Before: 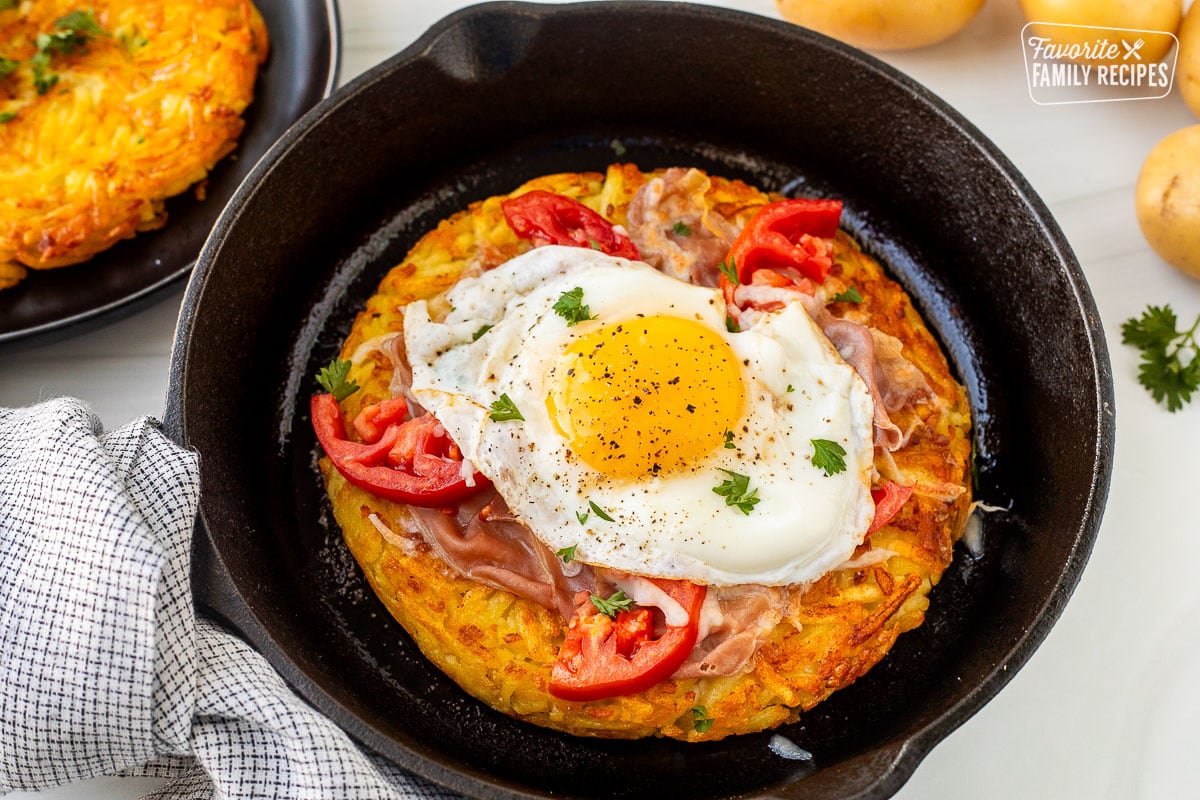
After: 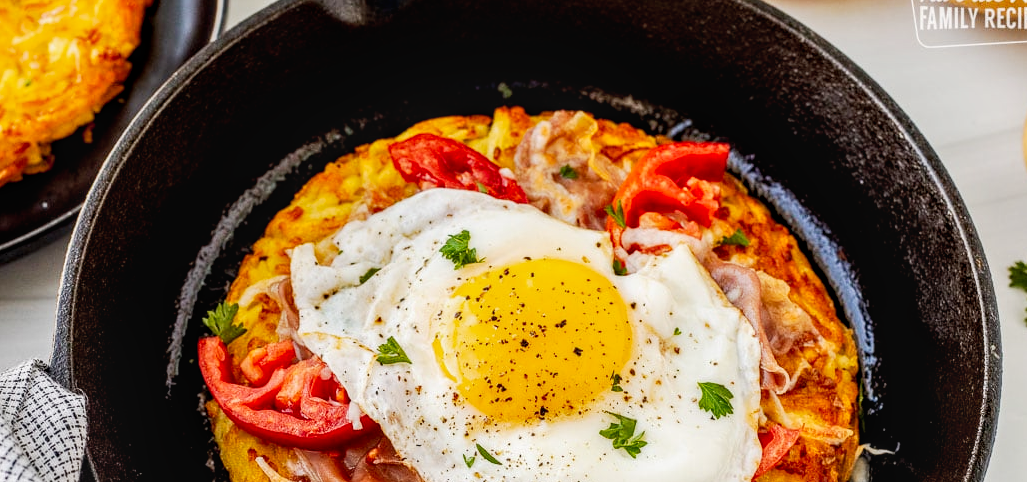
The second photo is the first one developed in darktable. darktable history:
shadows and highlights: shadows 2.69, highlights -16.87, soften with gaussian
local contrast: detail 130%
tone curve: curves: ch0 [(0, 0.013) (0.054, 0.018) (0.205, 0.191) (0.289, 0.292) (0.39, 0.424) (0.493, 0.551) (0.666, 0.743) (0.795, 0.841) (1, 0.998)]; ch1 [(0, 0) (0.385, 0.343) (0.439, 0.415) (0.494, 0.495) (0.501, 0.501) (0.51, 0.509) (0.548, 0.554) (0.586, 0.614) (0.66, 0.706) (0.783, 0.804) (1, 1)]; ch2 [(0, 0) (0.304, 0.31) (0.403, 0.399) (0.441, 0.428) (0.47, 0.469) (0.498, 0.496) (0.524, 0.538) (0.566, 0.579) (0.633, 0.665) (0.7, 0.711) (1, 1)], preserve colors none
crop and rotate: left 9.47%, top 7.153%, right 4.868%, bottom 32.526%
exposure: exposure -0.15 EV, compensate highlight preservation false
